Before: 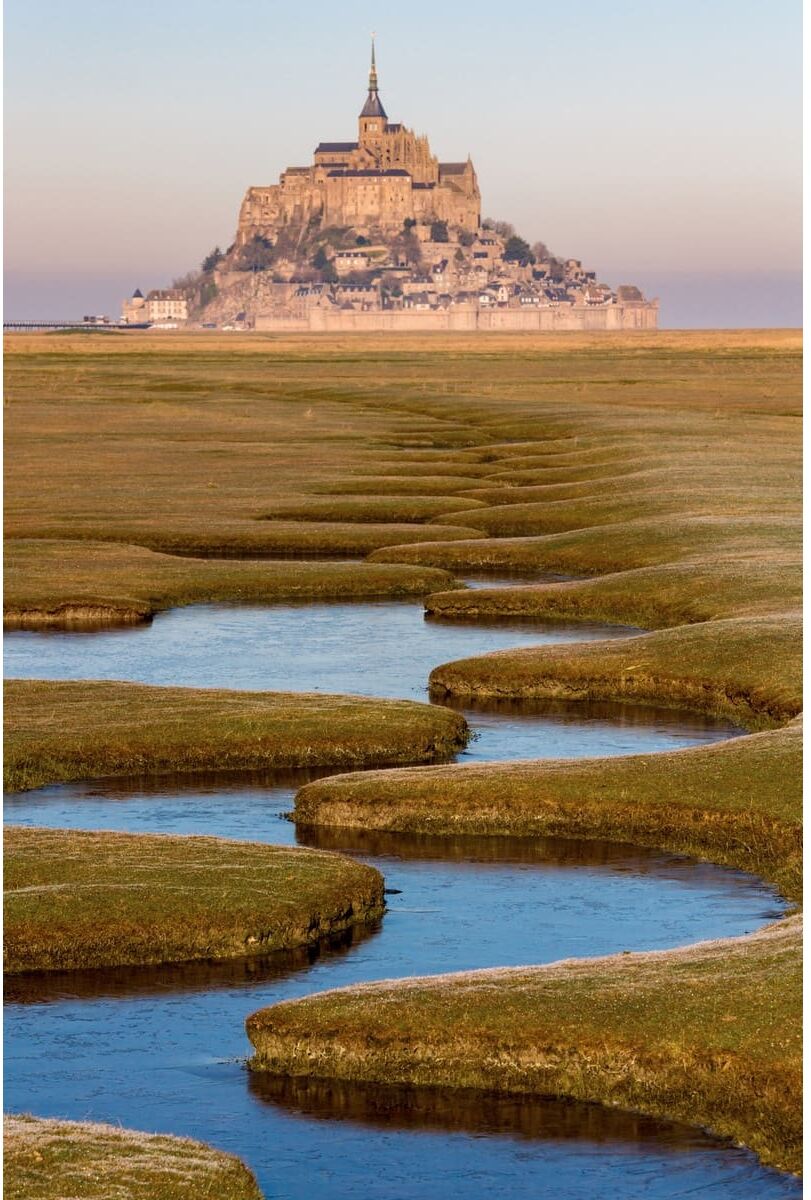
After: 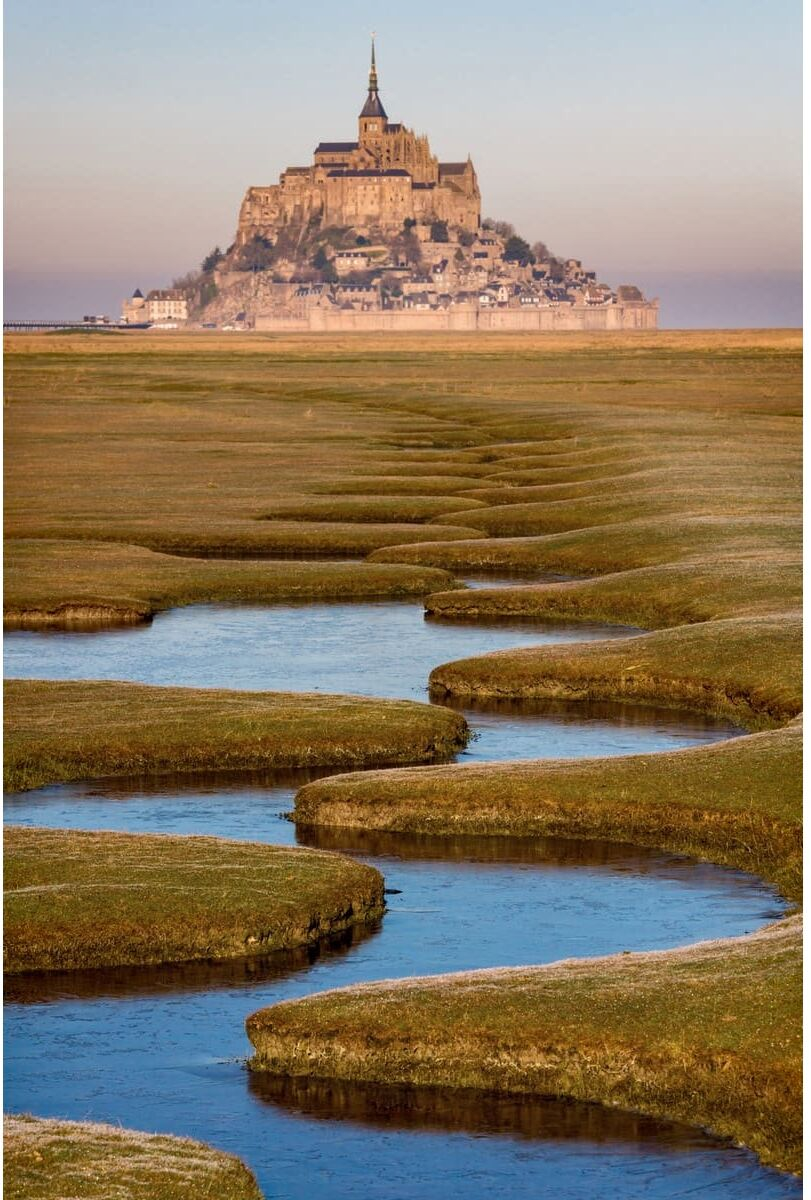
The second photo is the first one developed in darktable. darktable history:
haze removal: strength 0.02, distance 0.25, compatibility mode true, adaptive false
white balance: emerald 1
shadows and highlights: shadows 49, highlights -41, soften with gaussian
